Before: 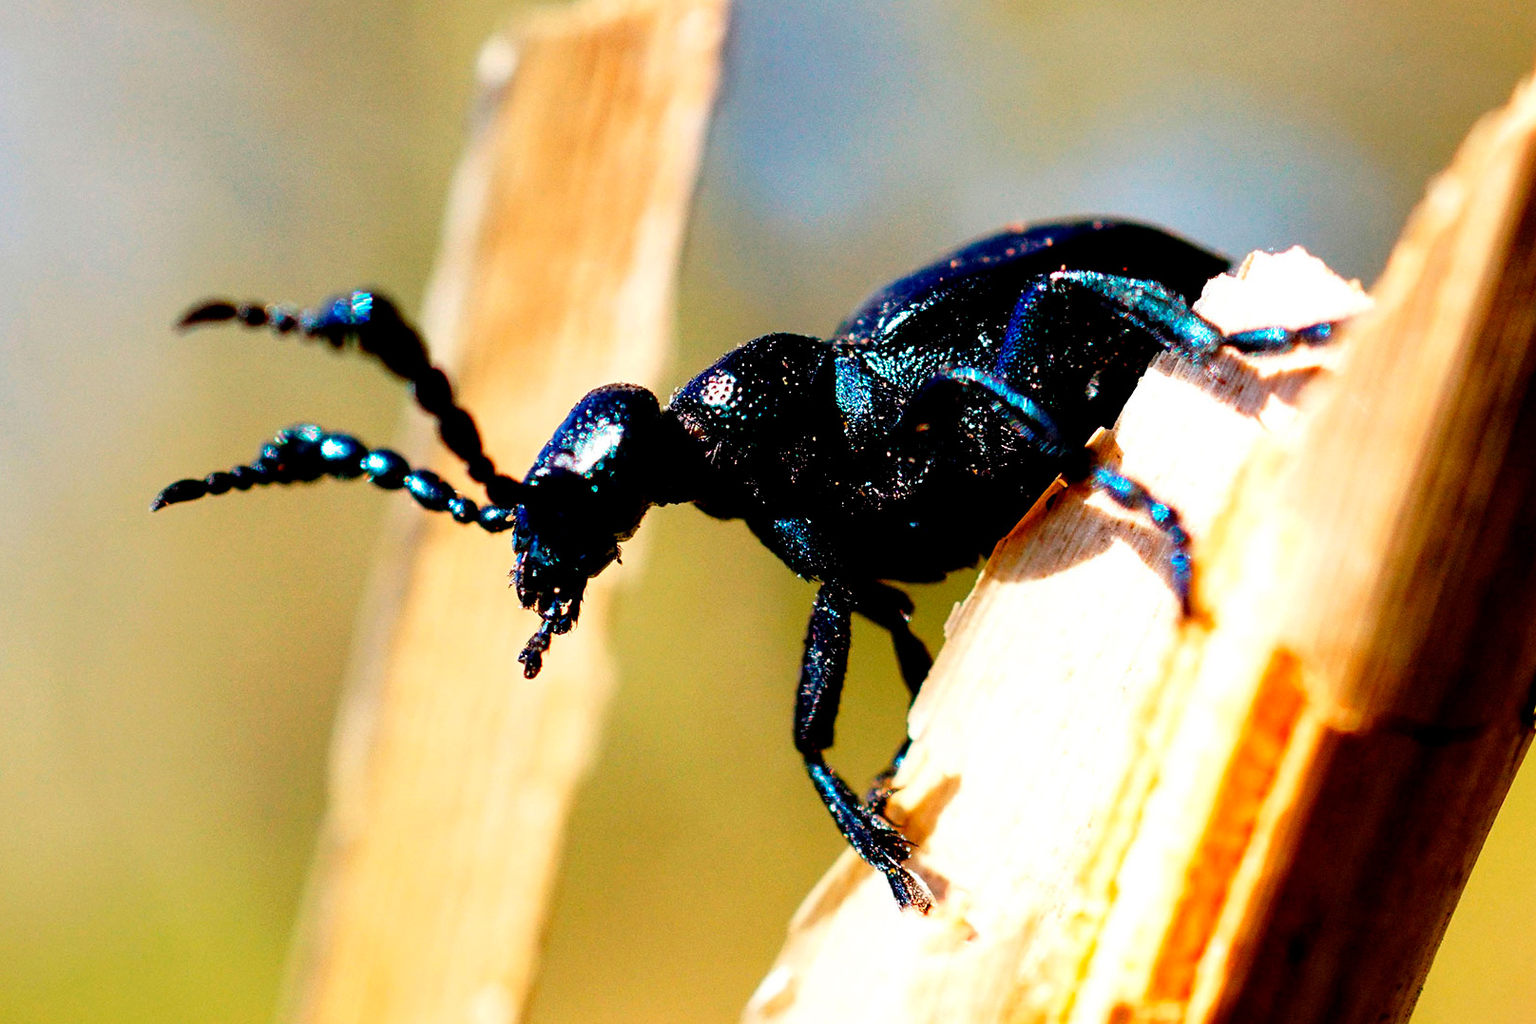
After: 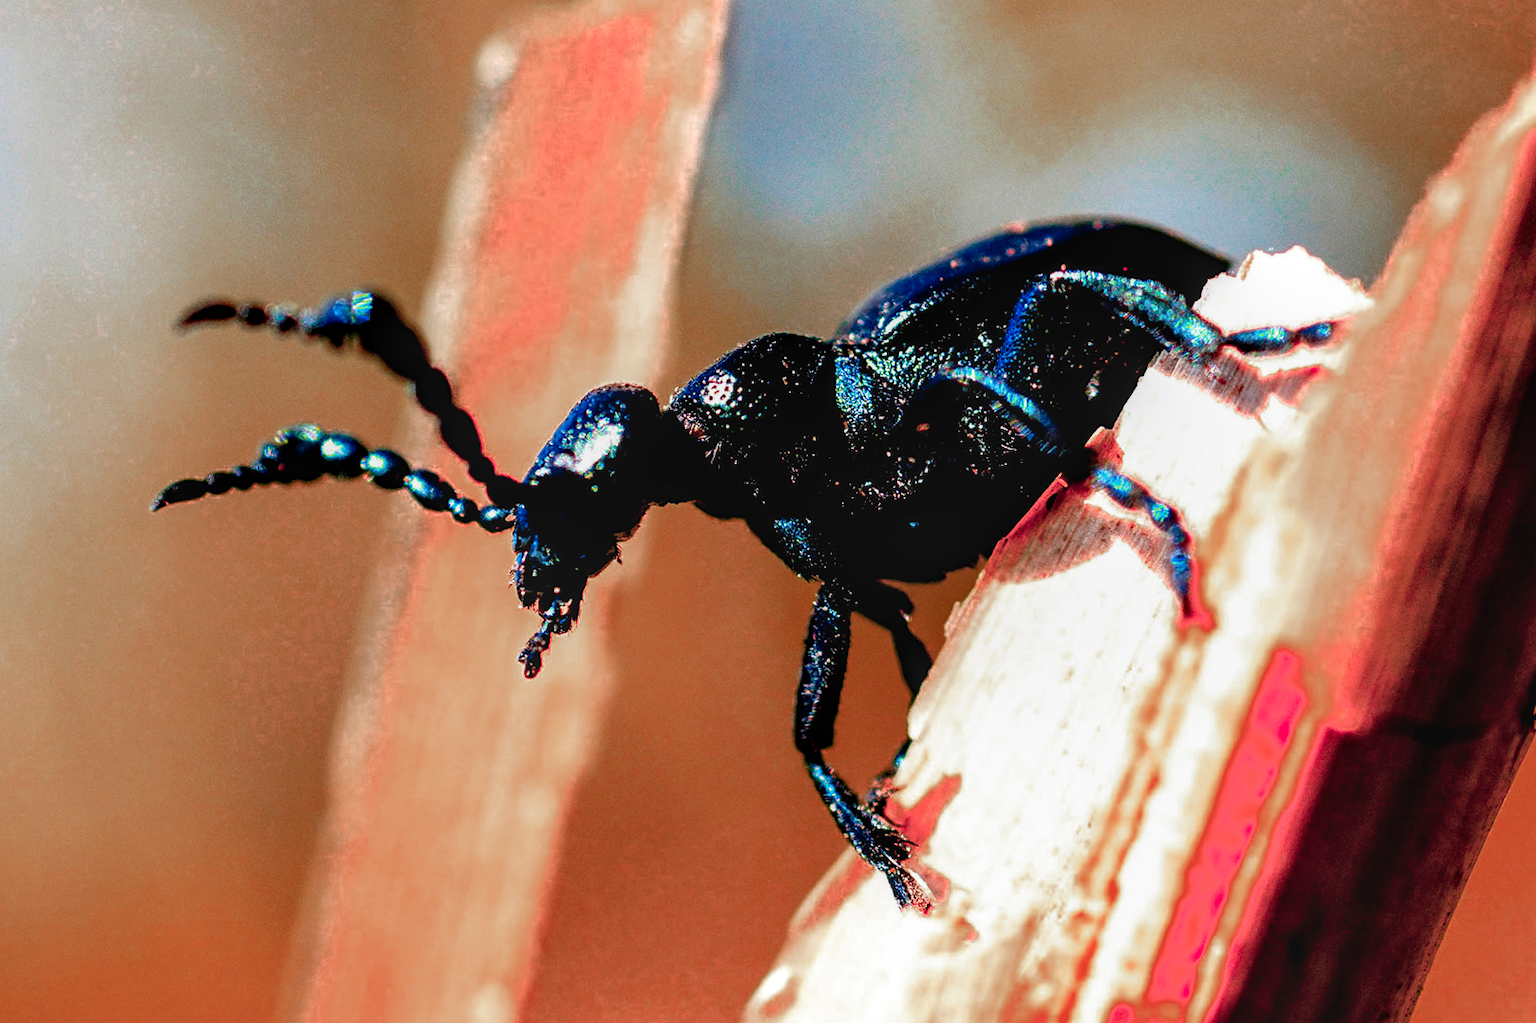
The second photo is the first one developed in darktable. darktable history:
local contrast: on, module defaults
color zones: curves: ch0 [(0.006, 0.385) (0.143, 0.563) (0.243, 0.321) (0.352, 0.464) (0.516, 0.456) (0.625, 0.5) (0.75, 0.5) (0.875, 0.5)]; ch1 [(0, 0.5) (0.134, 0.504) (0.246, 0.463) (0.421, 0.515) (0.5, 0.56) (0.625, 0.5) (0.75, 0.5) (0.875, 0.5)]; ch2 [(0, 0.5) (0.131, 0.426) (0.307, 0.289) (0.38, 0.188) (0.513, 0.216) (0.625, 0.548) (0.75, 0.468) (0.838, 0.396) (0.971, 0.311)]
